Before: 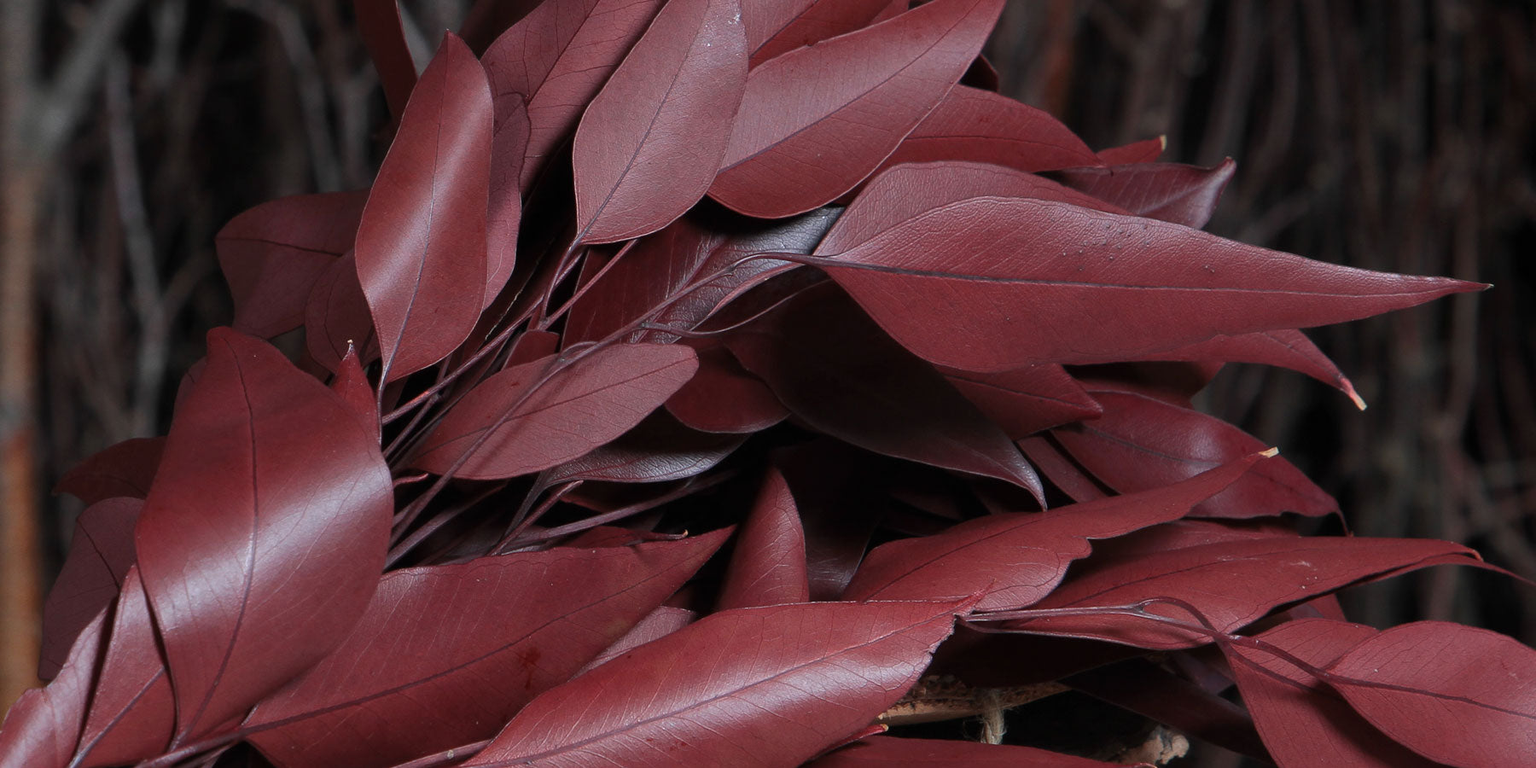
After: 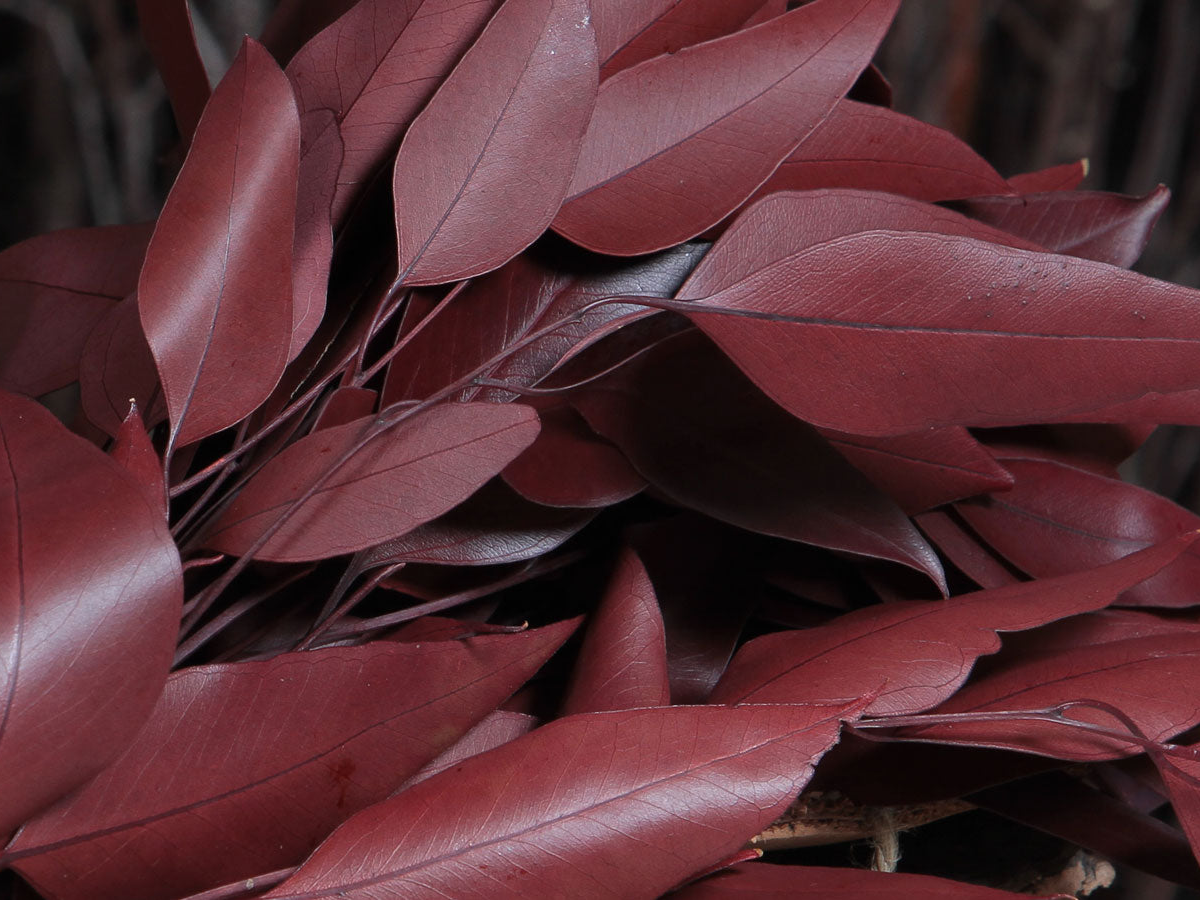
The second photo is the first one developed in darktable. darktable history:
white balance: emerald 1
crop and rotate: left 15.446%, right 17.836%
